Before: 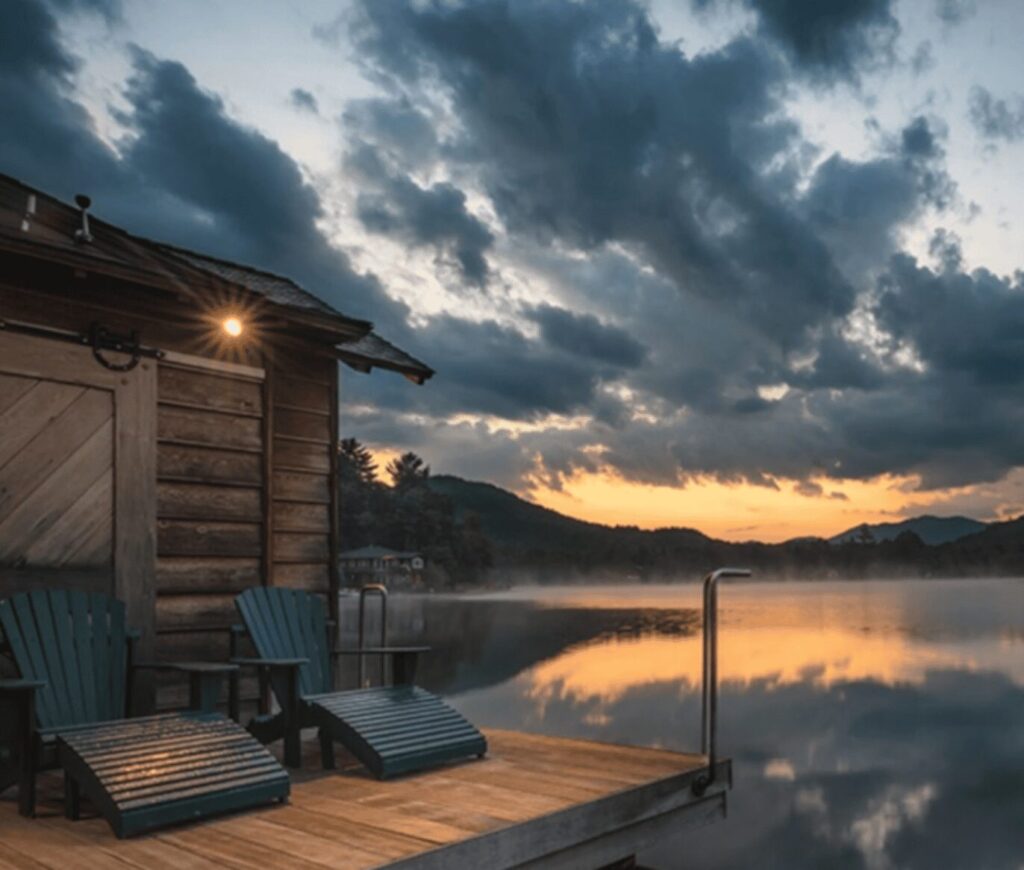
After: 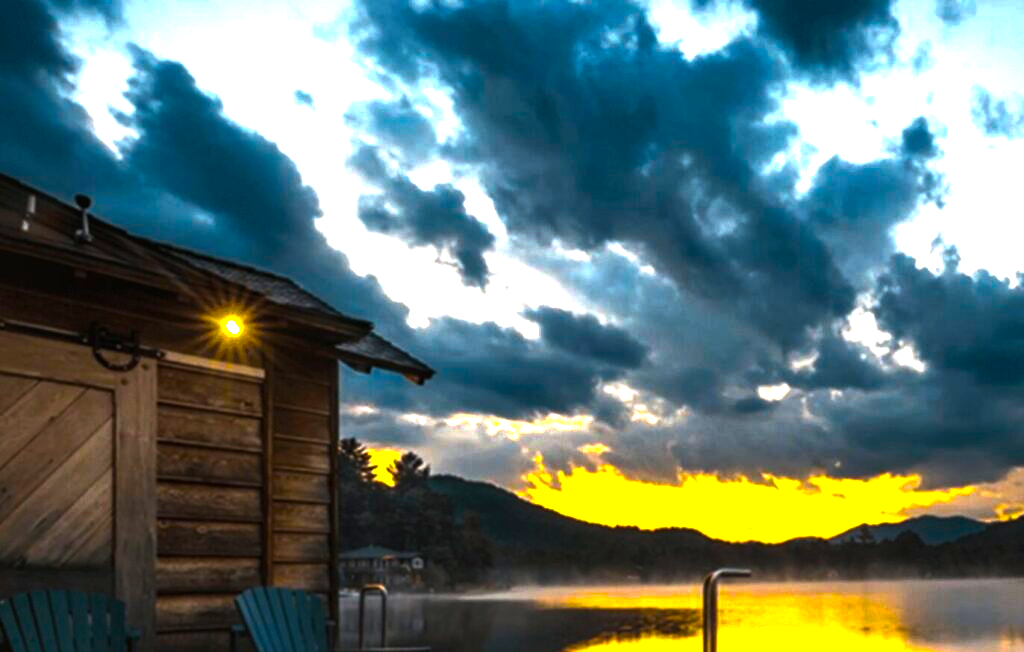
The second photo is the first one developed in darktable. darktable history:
color balance rgb: linear chroma grading › shadows -30%, linear chroma grading › global chroma 35%, perceptual saturation grading › global saturation 75%, perceptual saturation grading › shadows -30%, perceptual brilliance grading › highlights 75%, perceptual brilliance grading › shadows -30%, global vibrance 35%
local contrast: mode bilateral grid, contrast 20, coarseness 50, detail 120%, midtone range 0.2
color zones: curves: ch2 [(0, 0.5) (0.143, 0.517) (0.286, 0.571) (0.429, 0.522) (0.571, 0.5) (0.714, 0.5) (0.857, 0.5) (1, 0.5)]
crop: bottom 24.988%
